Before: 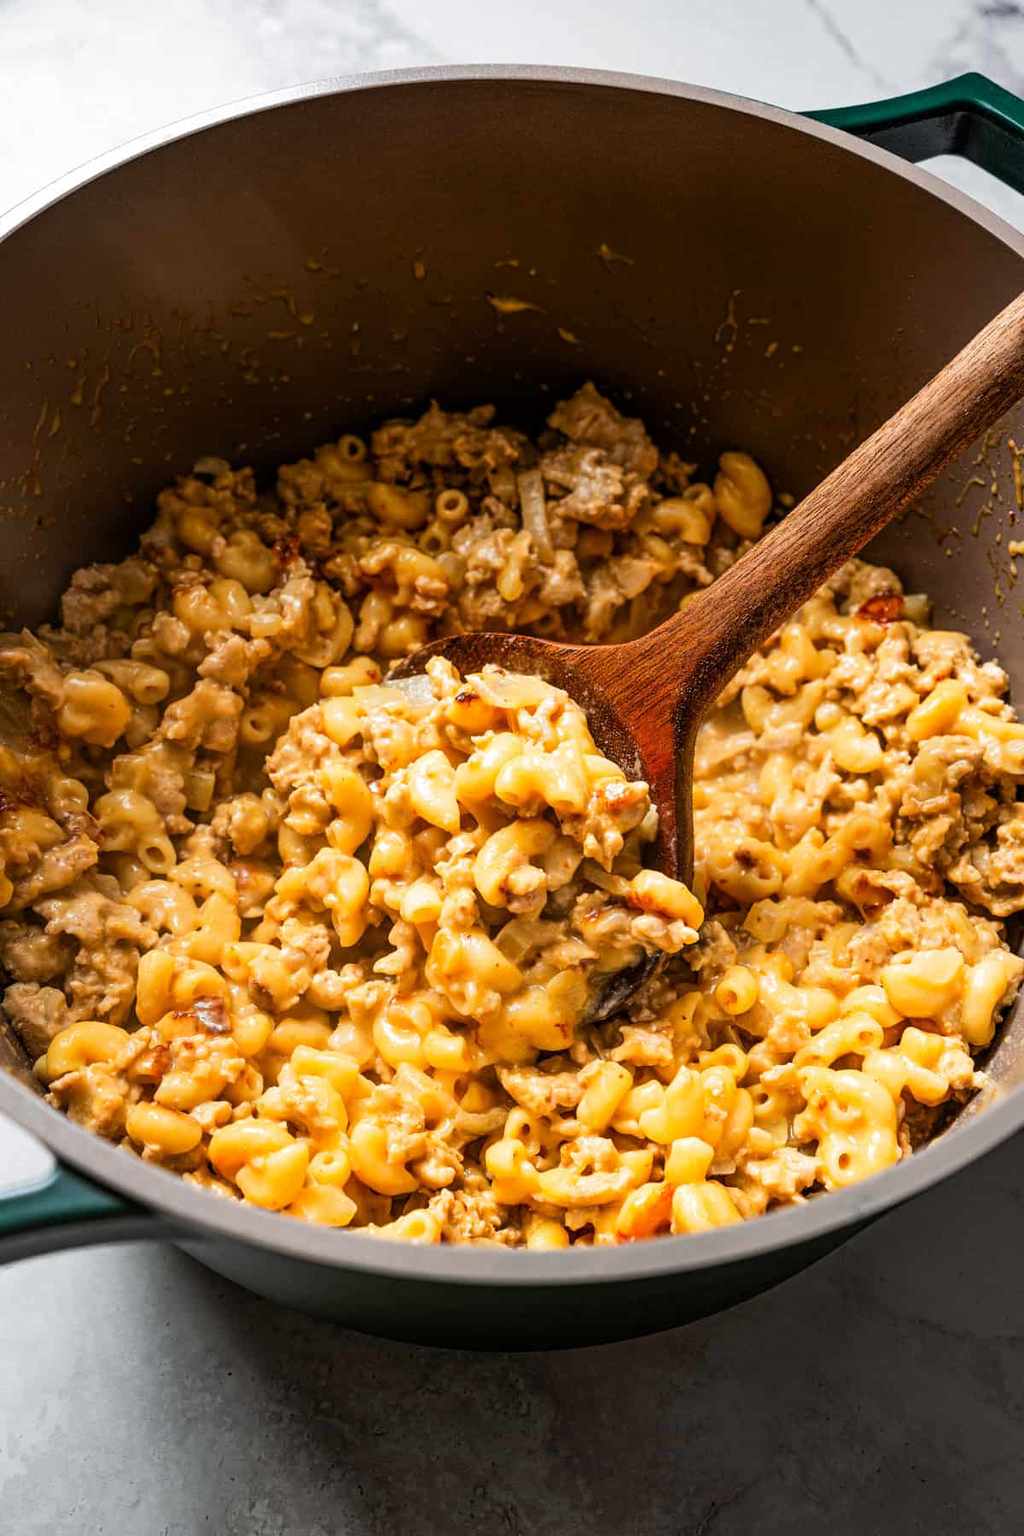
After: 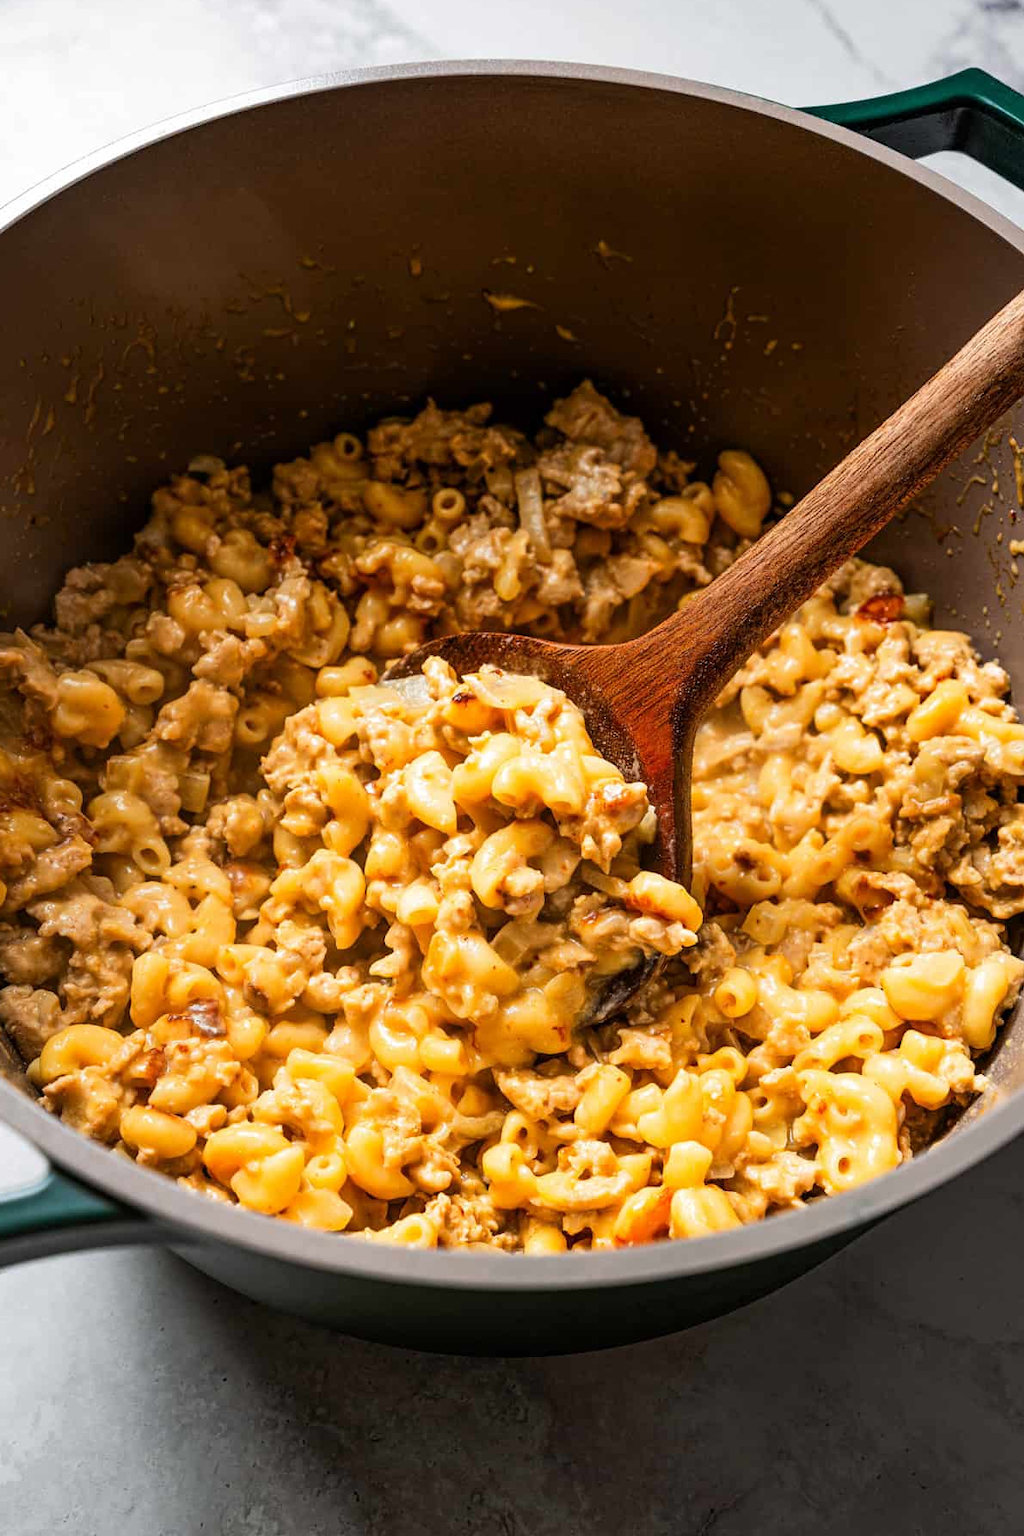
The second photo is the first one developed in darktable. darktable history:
crop and rotate: left 0.673%, top 0.382%, bottom 0.382%
